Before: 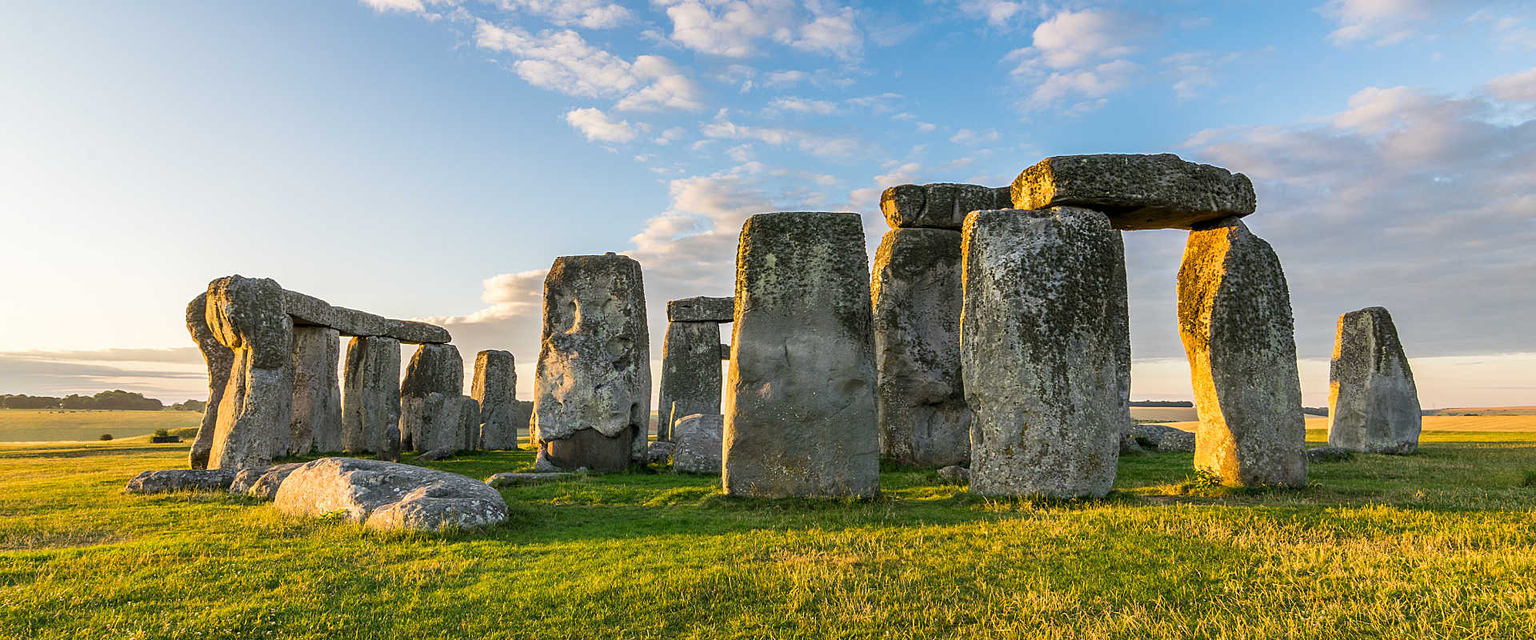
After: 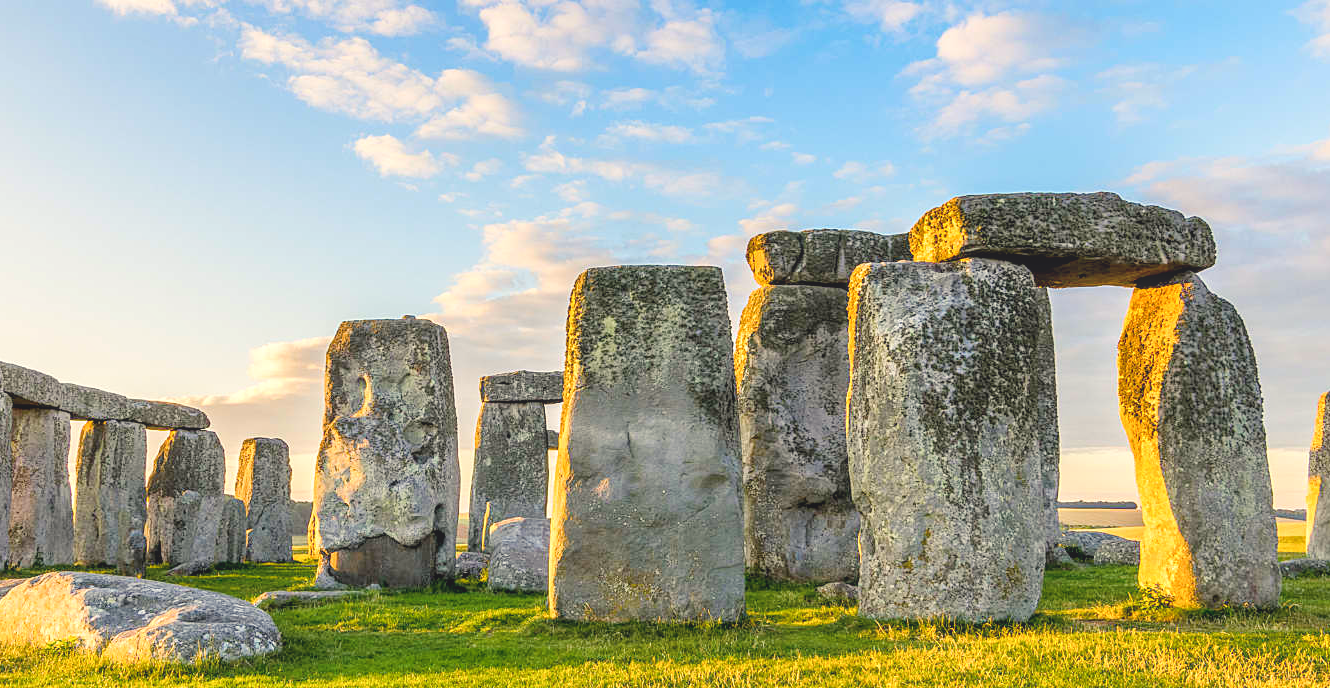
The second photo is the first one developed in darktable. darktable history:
global tonemap: drago (0.7, 100)
exposure: black level correction 0.004, exposure 0.014 EV, compensate highlight preservation false
crop: left 18.479%, right 12.2%, bottom 13.971%
local contrast: on, module defaults
color balance rgb: shadows lift › chroma 3%, shadows lift › hue 280.8°, power › hue 330°, highlights gain › chroma 3%, highlights gain › hue 75.6°, global offset › luminance 0.7%, perceptual saturation grading › global saturation 20%, perceptual saturation grading › highlights -25%, perceptual saturation grading › shadows 50%, global vibrance 20.33%
